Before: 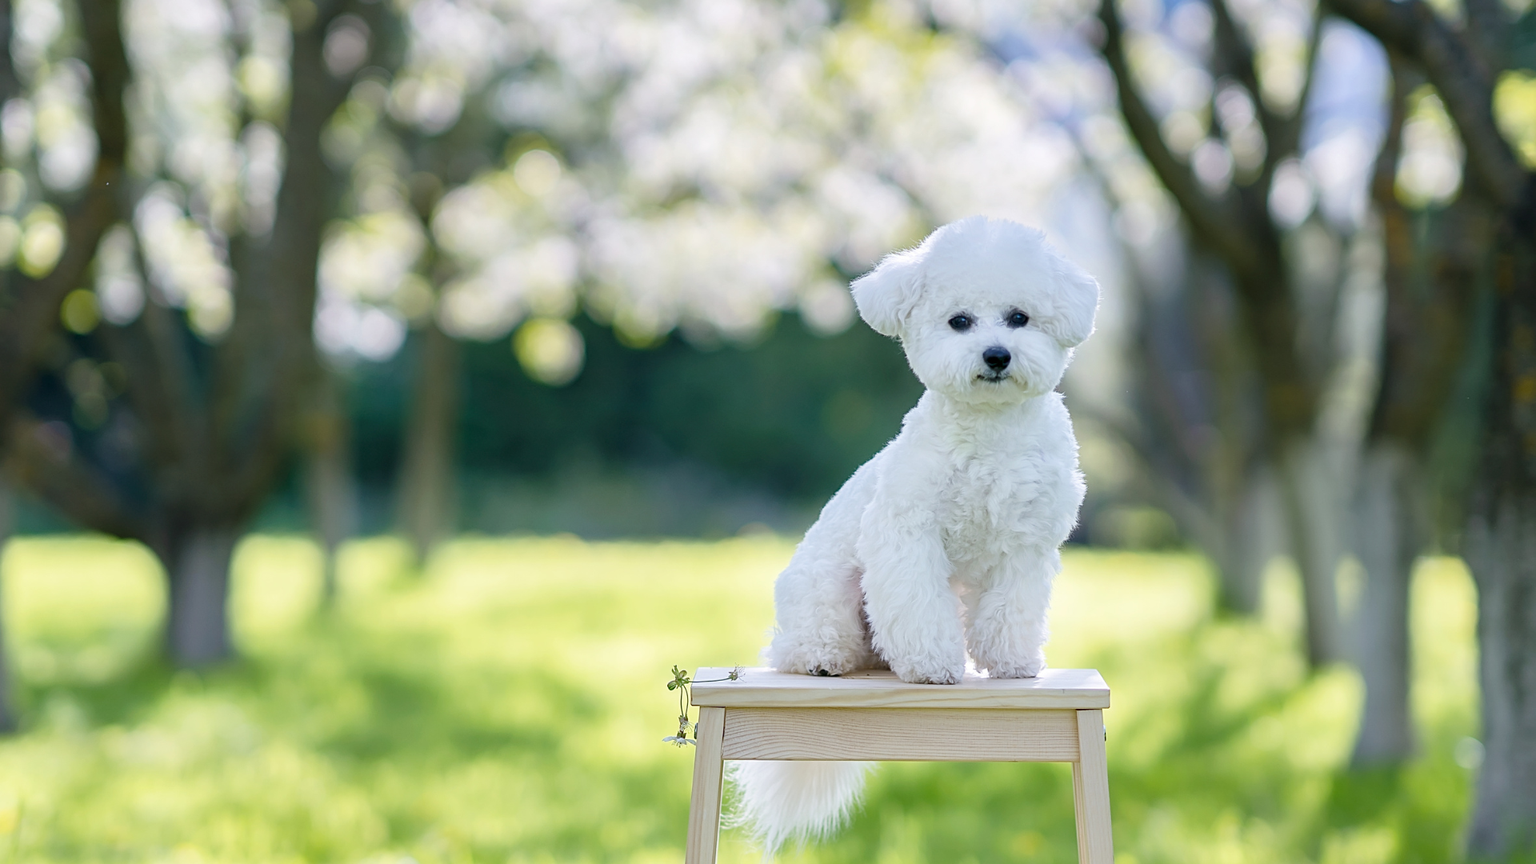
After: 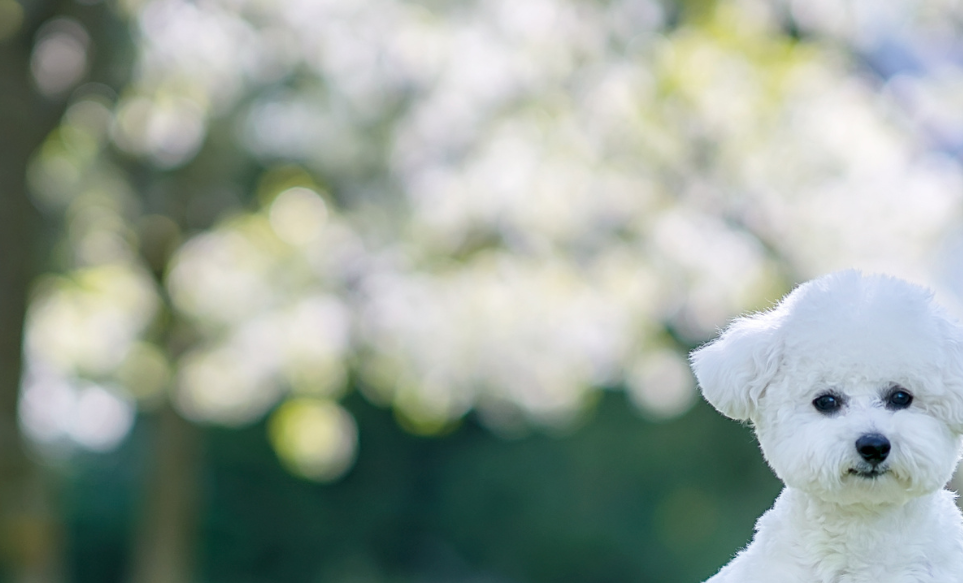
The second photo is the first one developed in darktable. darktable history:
crop: left 19.47%, right 30.33%, bottom 46.011%
